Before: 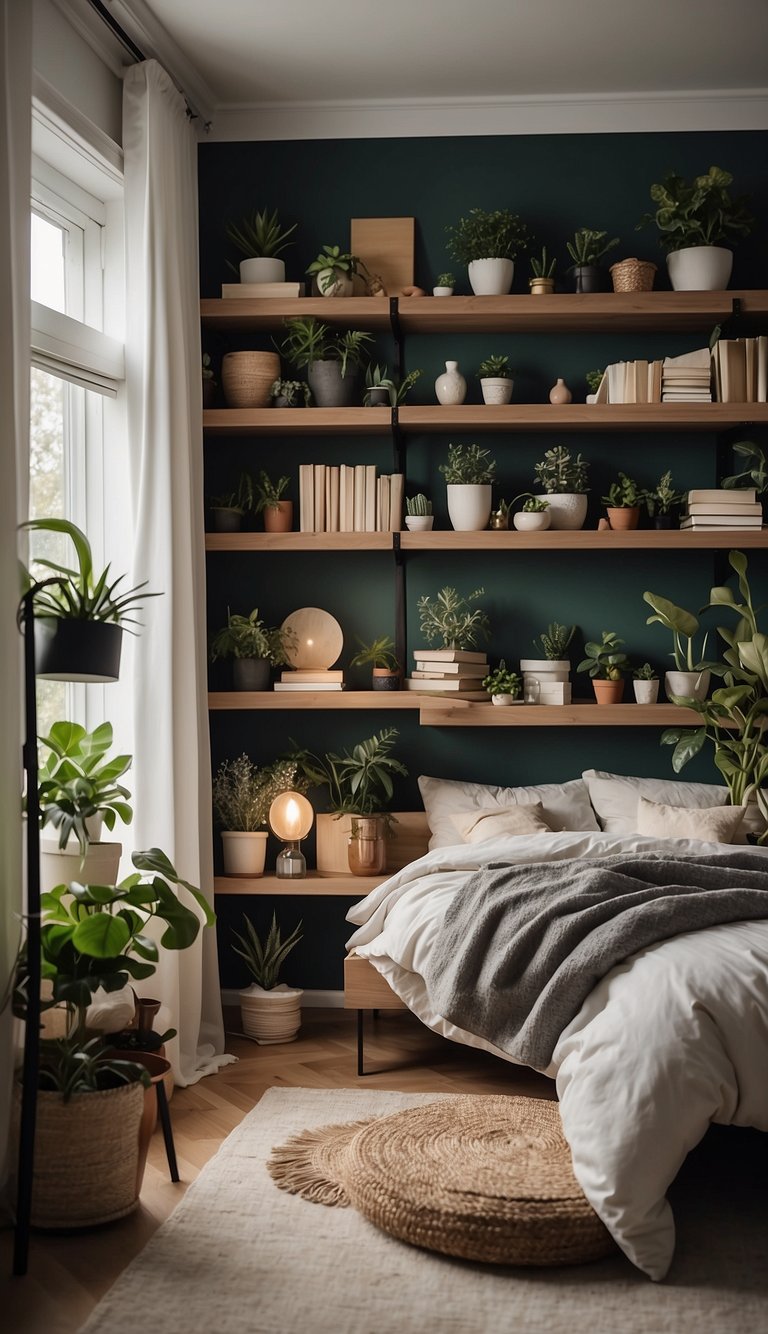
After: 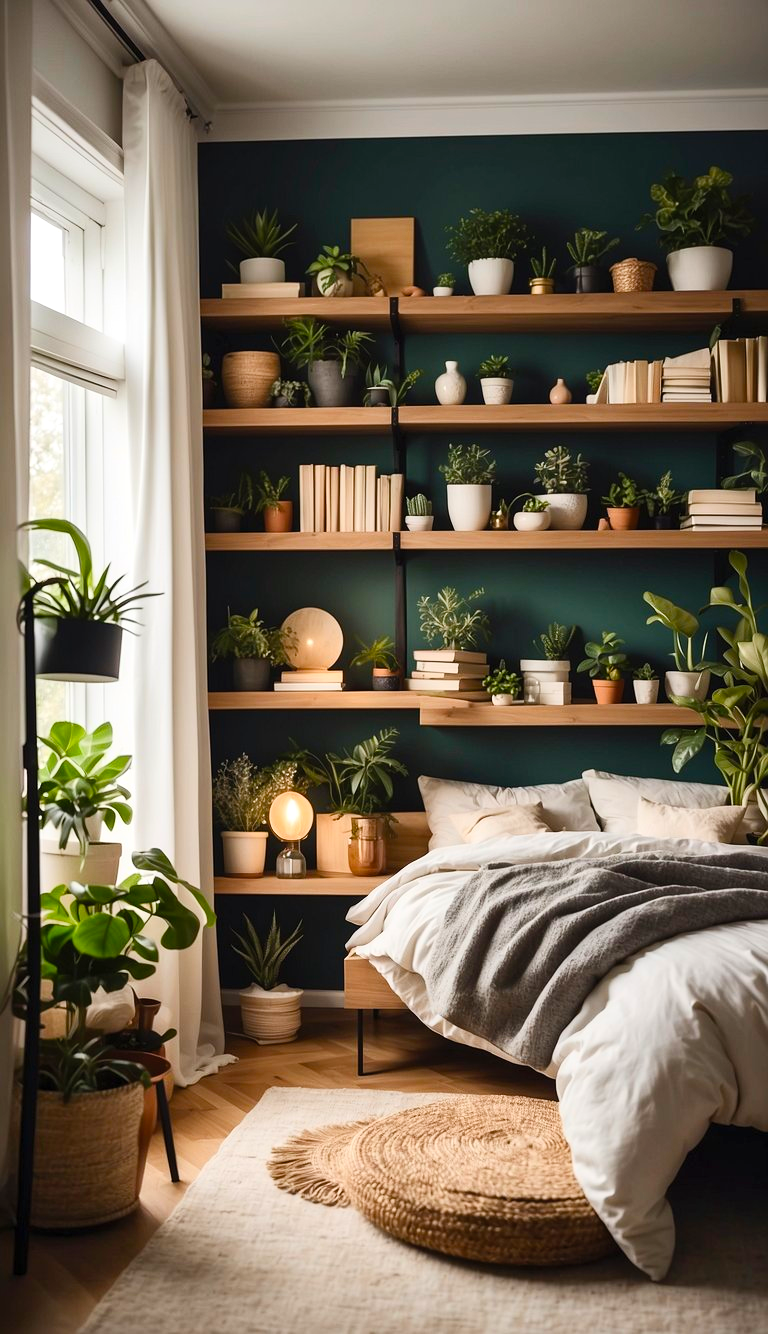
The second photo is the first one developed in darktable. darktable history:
contrast brightness saturation: contrast 0.2, brightness 0.16, saturation 0.22
local contrast: mode bilateral grid, contrast 15, coarseness 36, detail 105%, midtone range 0.2
color balance rgb: linear chroma grading › shadows 32%, linear chroma grading › global chroma -2%, linear chroma grading › mid-tones 4%, perceptual saturation grading › global saturation -2%, perceptual saturation grading › highlights -8%, perceptual saturation grading › mid-tones 8%, perceptual saturation grading › shadows 4%, perceptual brilliance grading › highlights 8%, perceptual brilliance grading › mid-tones 4%, perceptual brilliance grading › shadows 2%, global vibrance 16%, saturation formula JzAzBz (2021)
